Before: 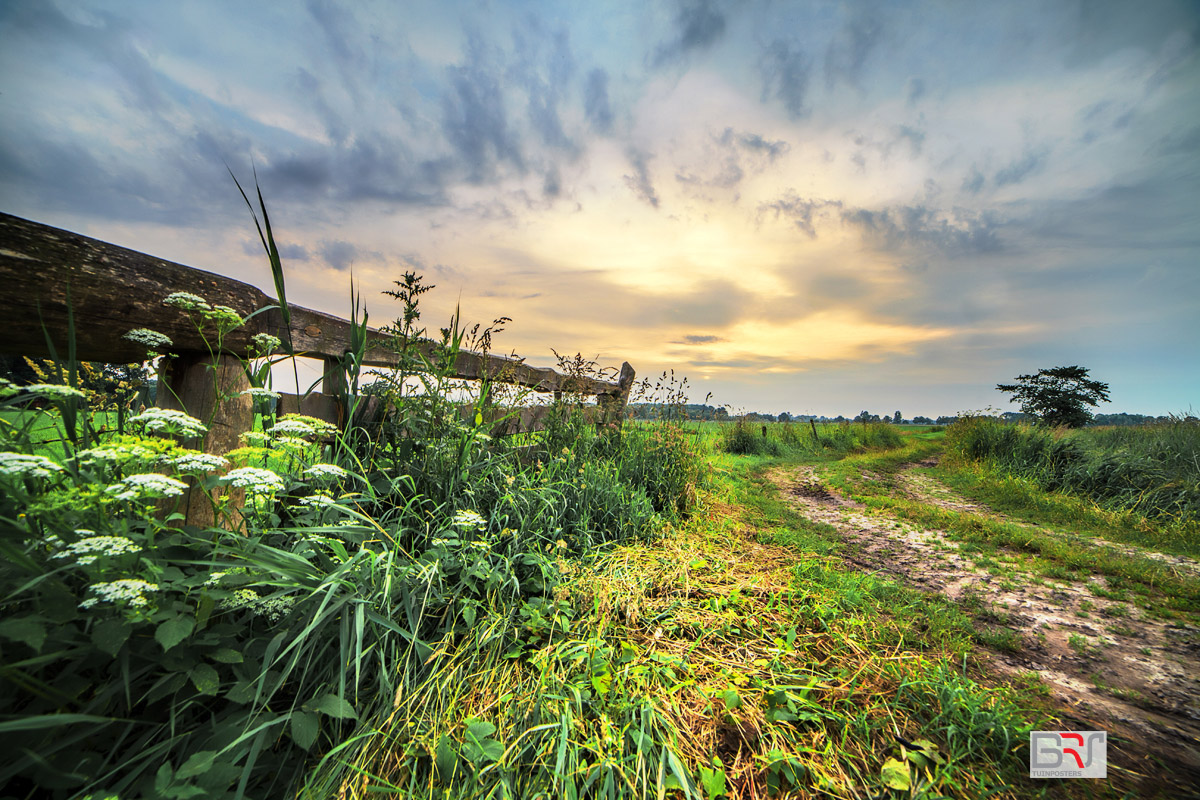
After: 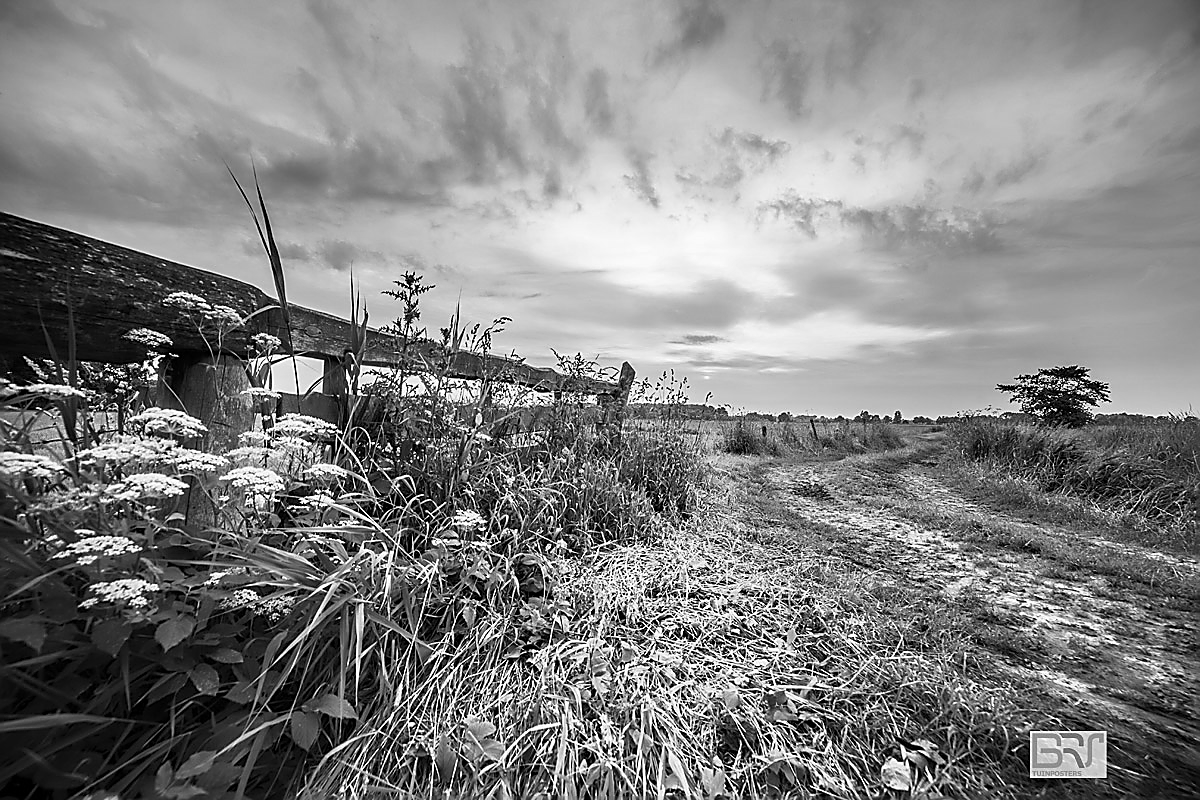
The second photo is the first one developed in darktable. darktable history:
monochrome: on, module defaults
sharpen: radius 1.4, amount 1.25, threshold 0.7
color correction: highlights a* 19.5, highlights b* -11.53, saturation 1.69
